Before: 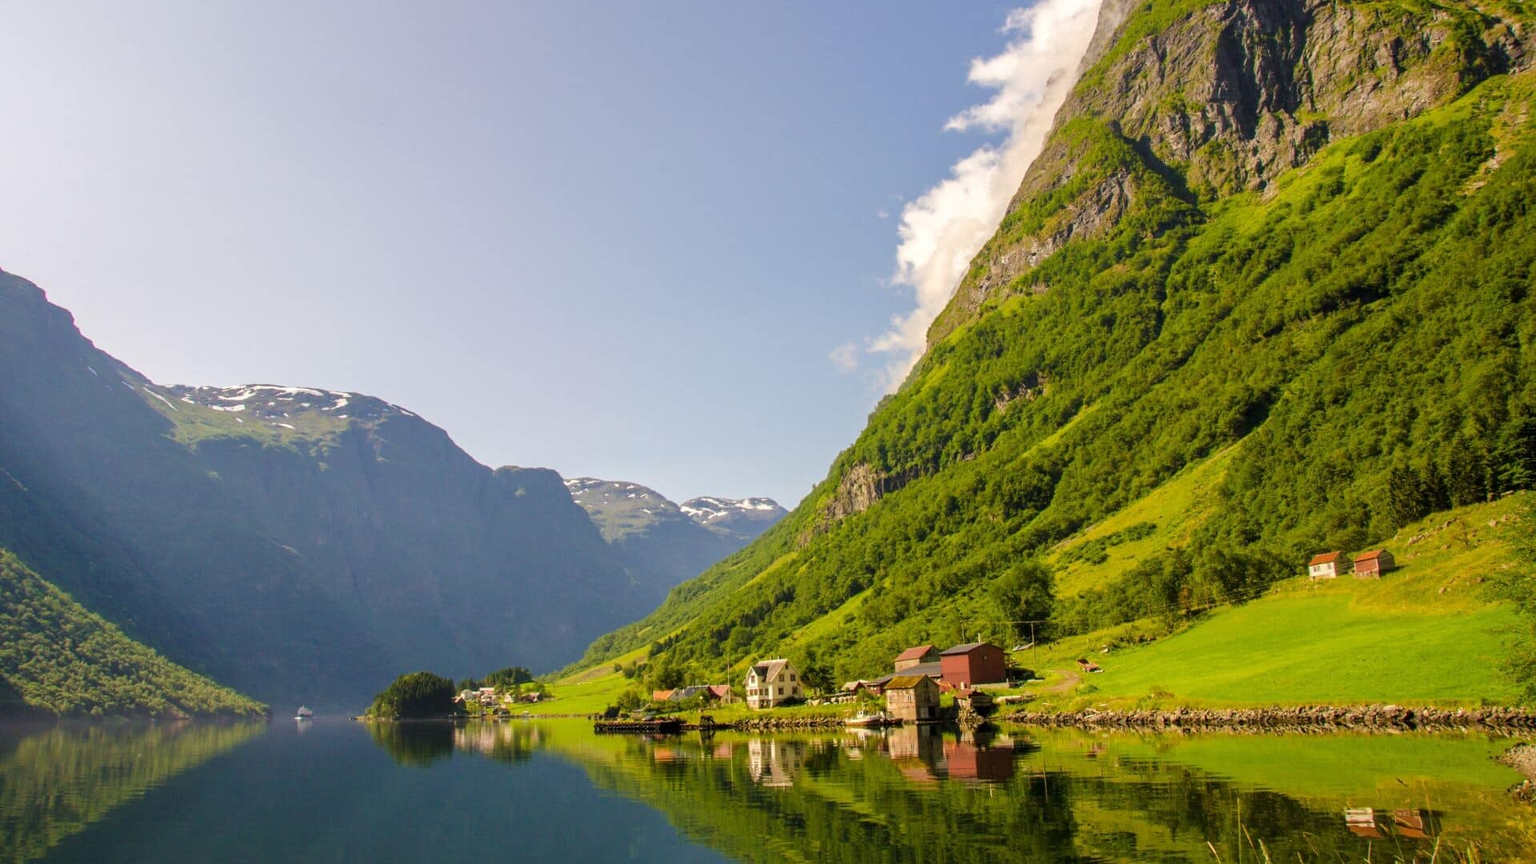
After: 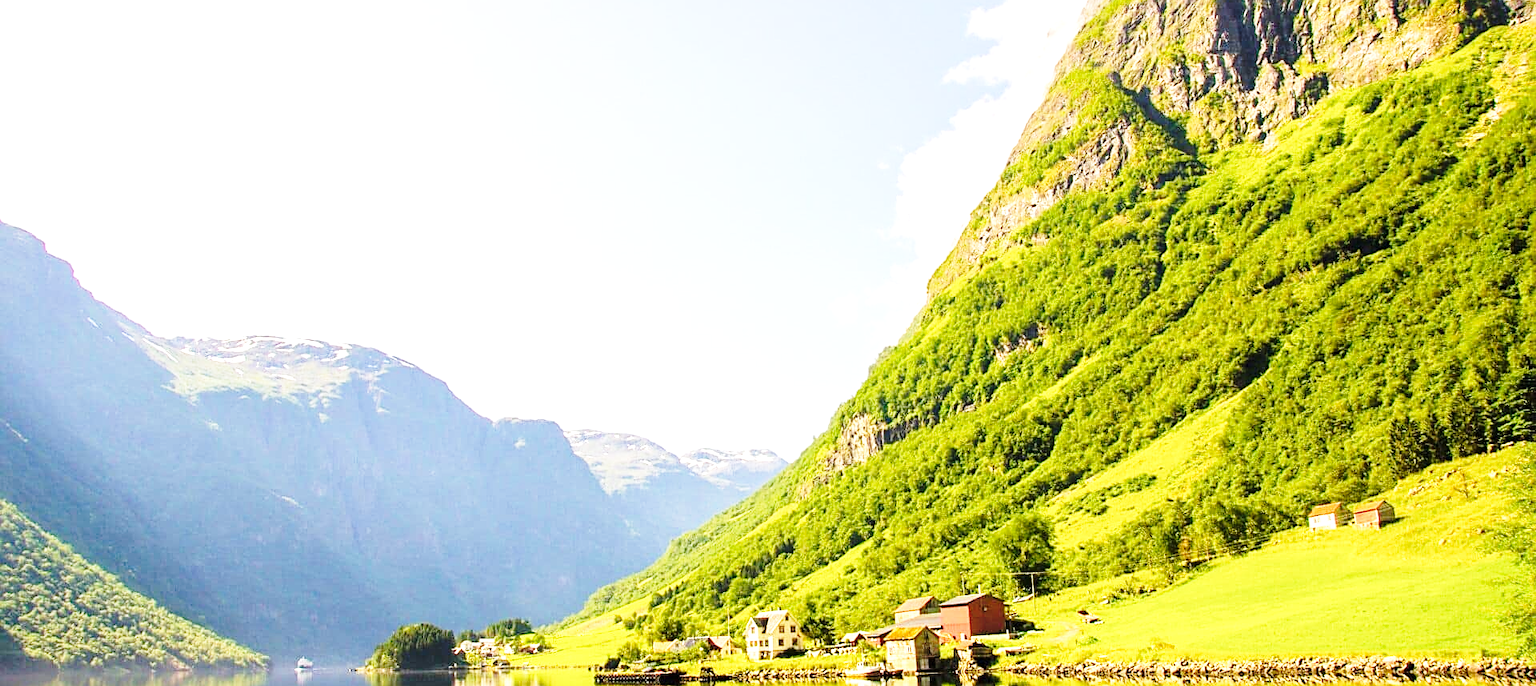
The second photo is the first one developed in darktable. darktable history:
crop and rotate: top 5.661%, bottom 14.878%
base curve: curves: ch0 [(0, 0) (0.028, 0.03) (0.121, 0.232) (0.46, 0.748) (0.859, 0.968) (1, 1)], preserve colors none
sharpen: on, module defaults
exposure: black level correction 0, exposure 1.095 EV, compensate highlight preservation false
